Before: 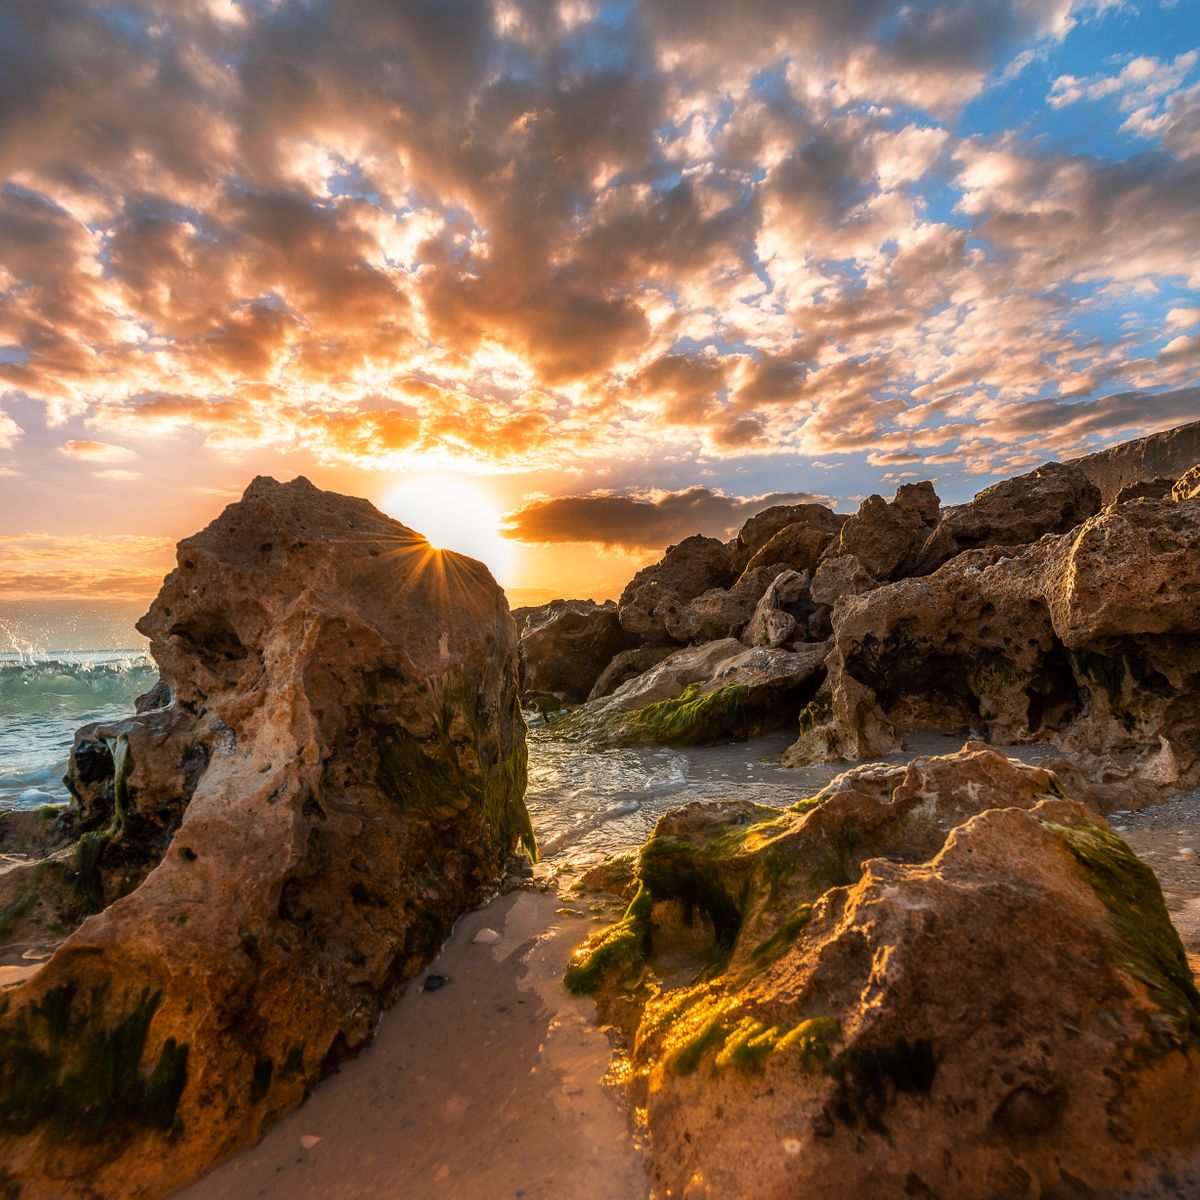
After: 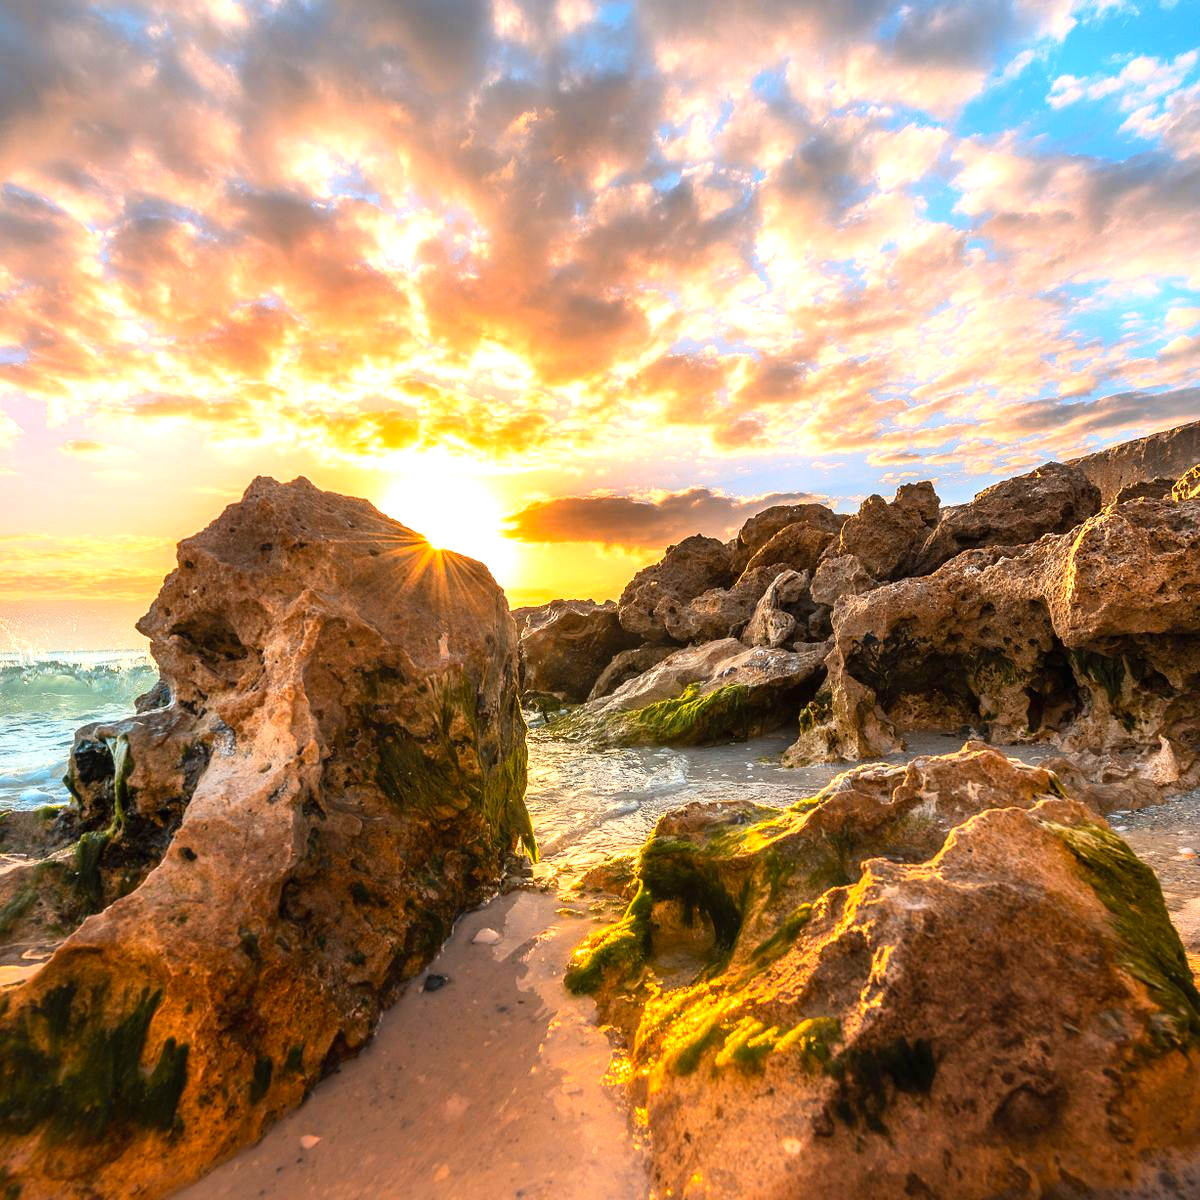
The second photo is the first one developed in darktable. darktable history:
contrast brightness saturation: contrast 0.2, brightness 0.16, saturation 0.22
exposure: exposure 0.766 EV, compensate highlight preservation false
